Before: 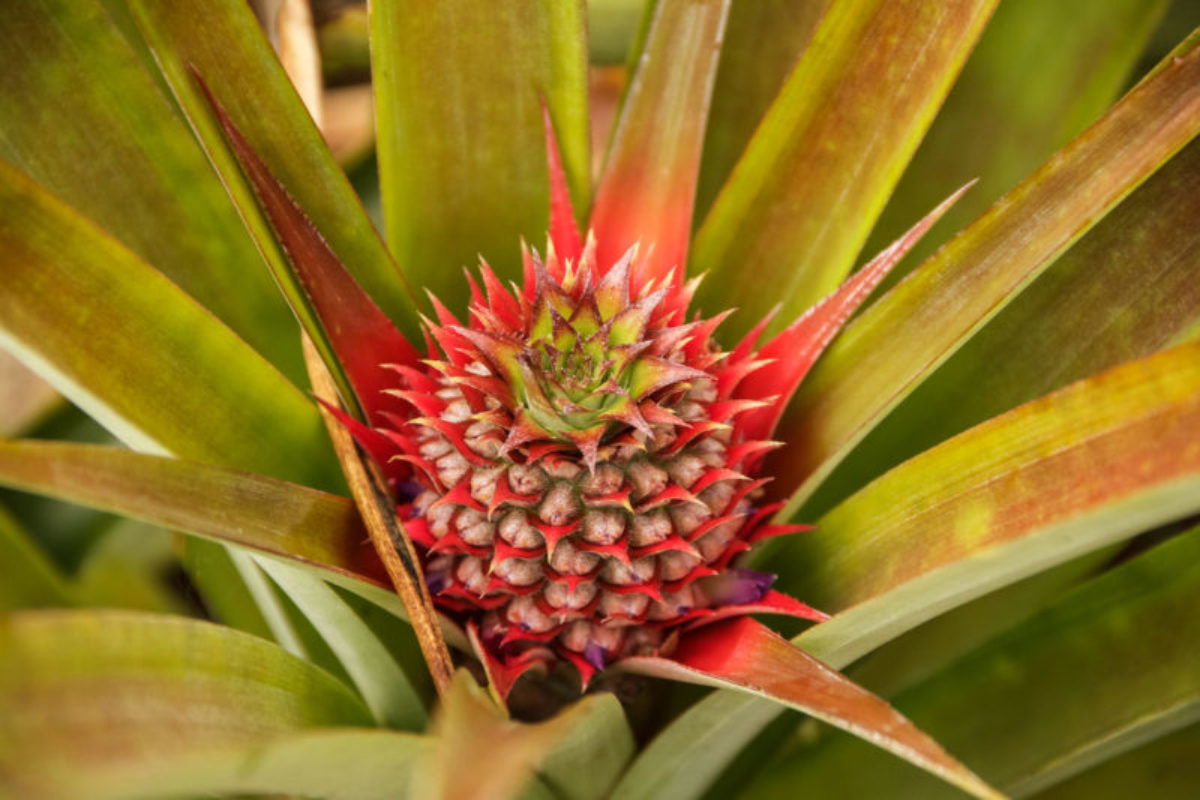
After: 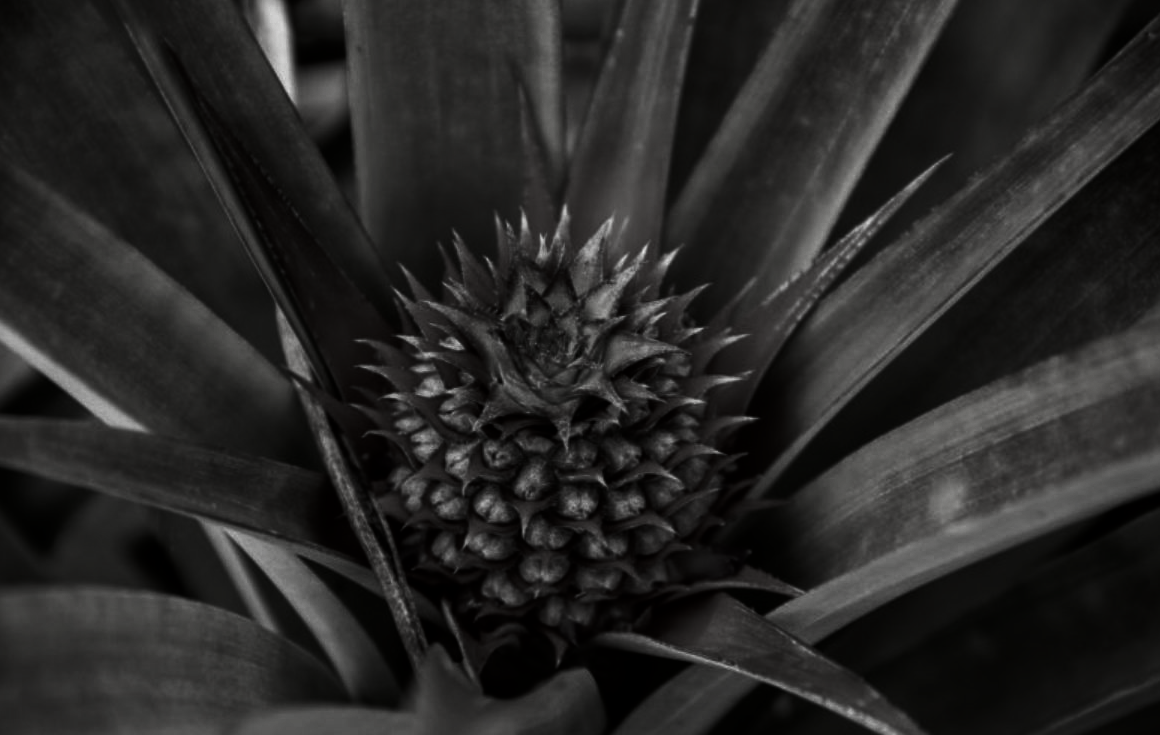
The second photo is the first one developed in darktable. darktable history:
contrast brightness saturation: contrast 0.015, brightness -0.995, saturation -0.985
sharpen: radius 2.918, amount 0.878, threshold 47.522
crop: left 2.218%, top 3.248%, right 1.049%, bottom 4.871%
